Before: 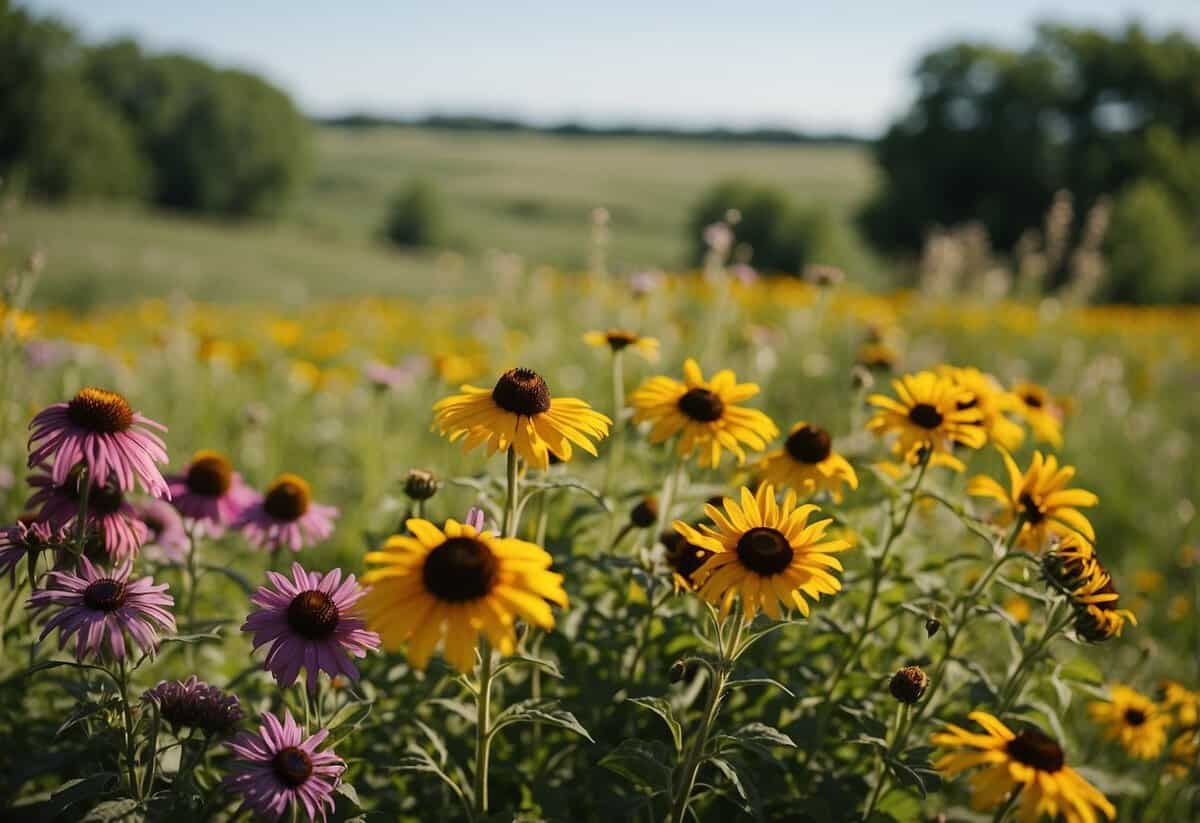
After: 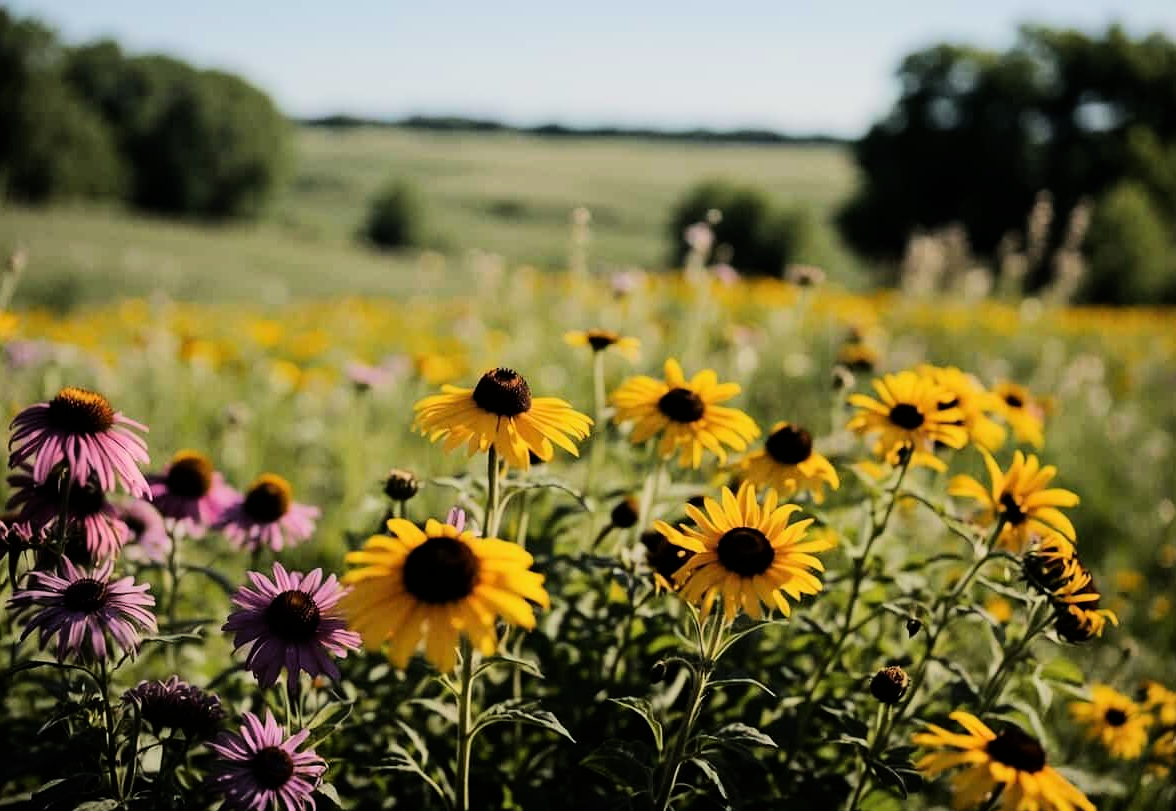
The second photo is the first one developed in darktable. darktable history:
crop: left 1.664%, right 0.267%, bottom 1.438%
tone equalizer: -8 EV -0.771 EV, -7 EV -0.706 EV, -6 EV -0.639 EV, -5 EV -0.411 EV, -3 EV 0.384 EV, -2 EV 0.6 EV, -1 EV 0.699 EV, +0 EV 0.772 EV, edges refinement/feathering 500, mask exposure compensation -1.57 EV, preserve details no
shadows and highlights: radius 334.19, shadows 63.39, highlights 4.66, compress 87.8%, soften with gaussian
filmic rgb: black relative exposure -7.65 EV, white relative exposure 4.56 EV, threshold 5.96 EV, hardness 3.61, contrast 1.058, color science v6 (2022), iterations of high-quality reconstruction 0, enable highlight reconstruction true
